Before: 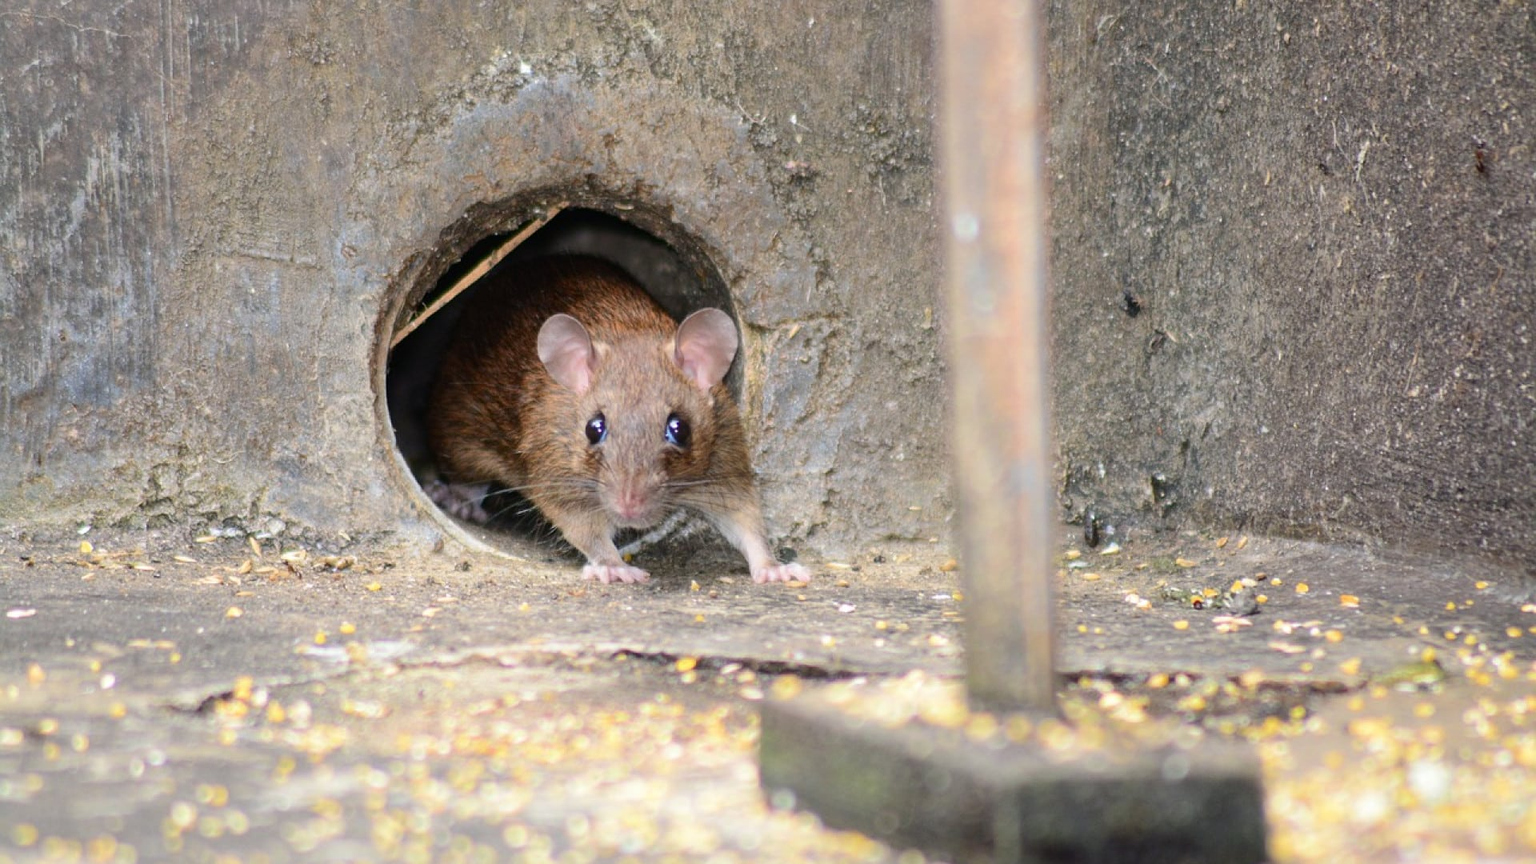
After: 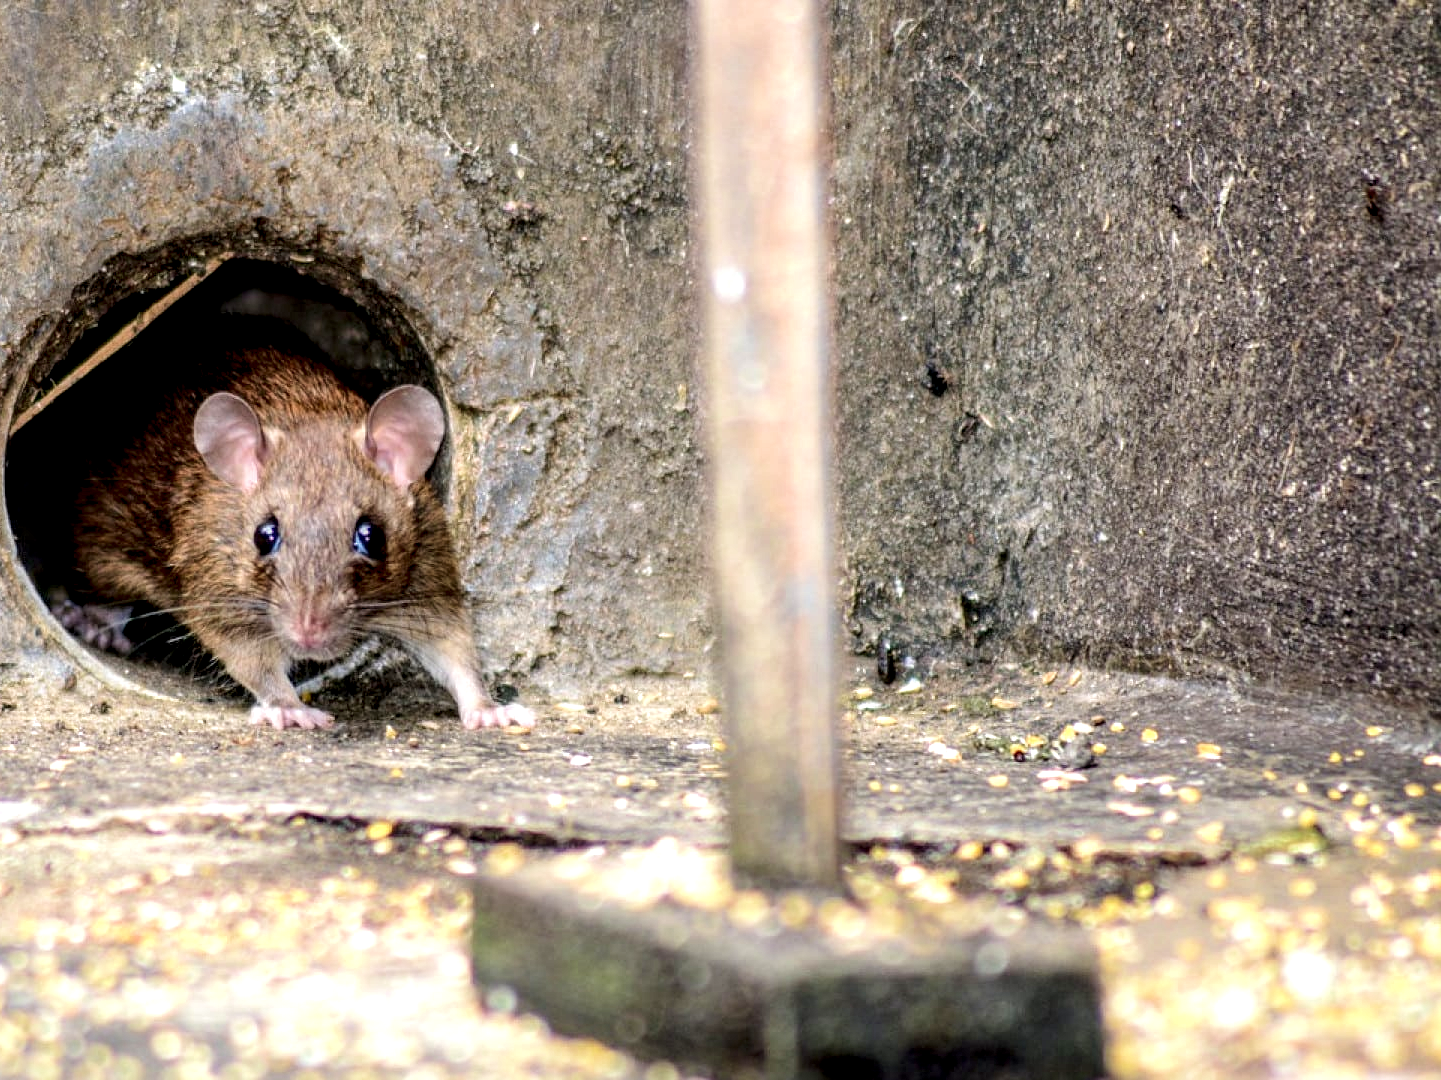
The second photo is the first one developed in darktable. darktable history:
crop and rotate: left 24.898%
tone curve: curves: ch0 [(0, 0.008) (0.083, 0.073) (0.28, 0.286) (0.528, 0.559) (0.961, 0.966) (1, 1)], preserve colors none
velvia: on, module defaults
color calibration: illuminant same as pipeline (D50), adaptation XYZ, x 0.345, y 0.359, temperature 5017.86 K
local contrast: highlights 17%, detail 185%
